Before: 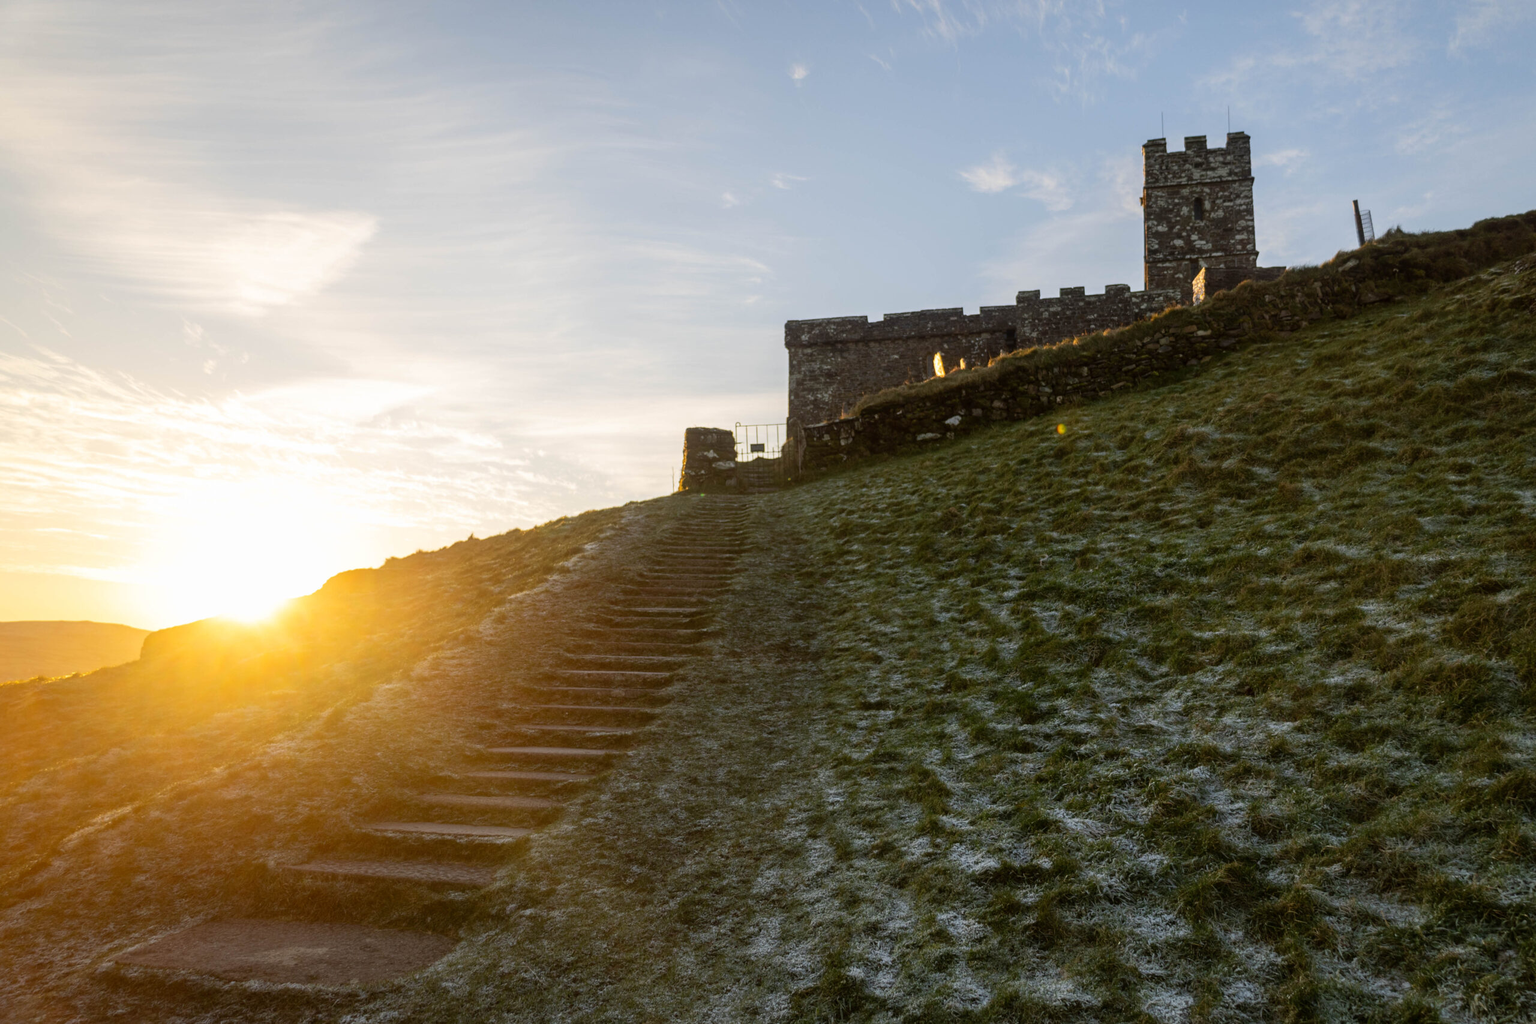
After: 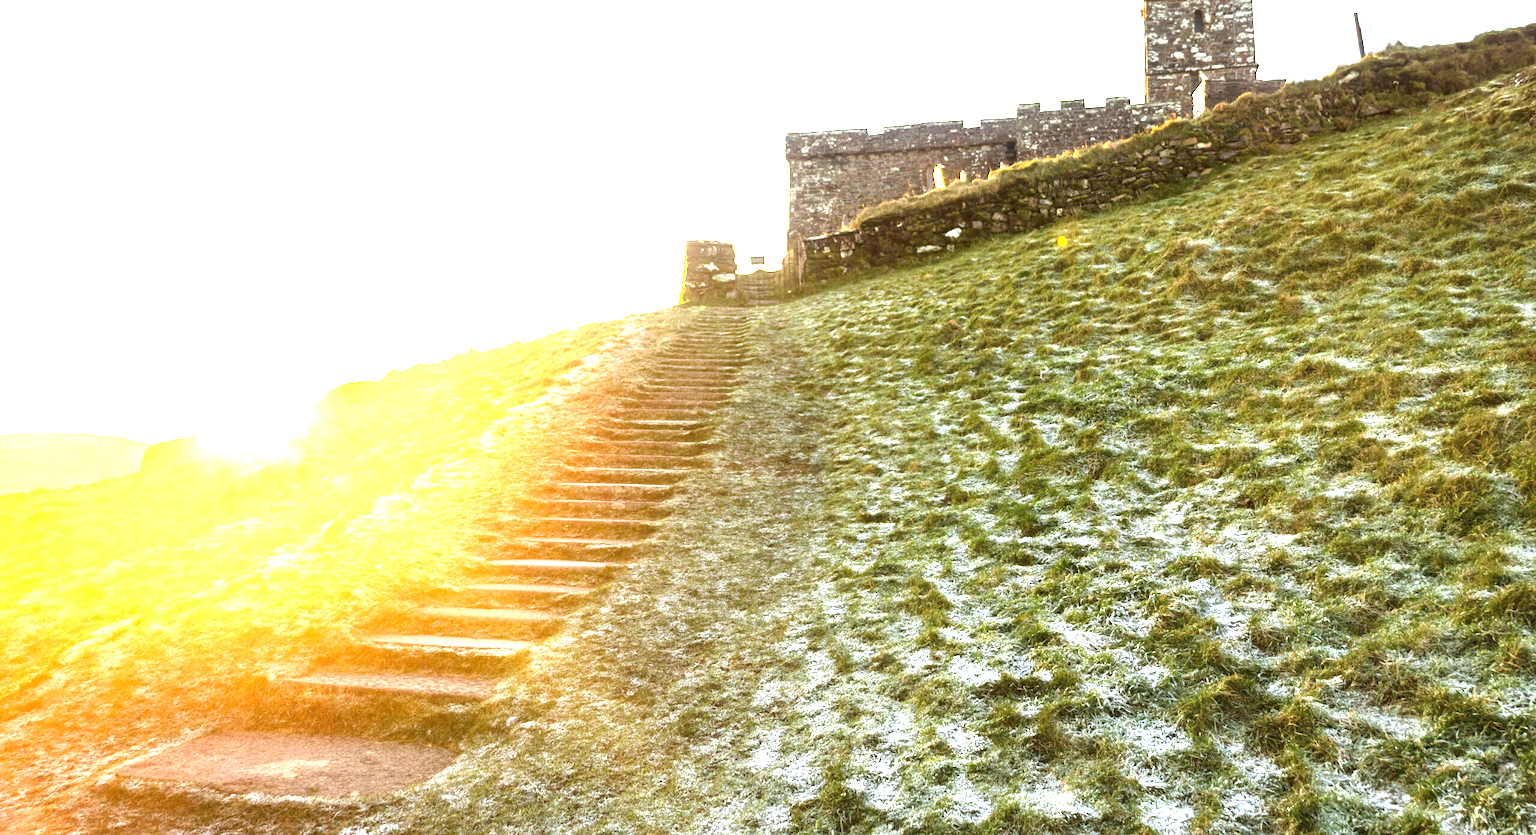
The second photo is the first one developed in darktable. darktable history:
exposure: exposure 3.103 EV, compensate highlight preservation false
crop and rotate: top 18.361%
